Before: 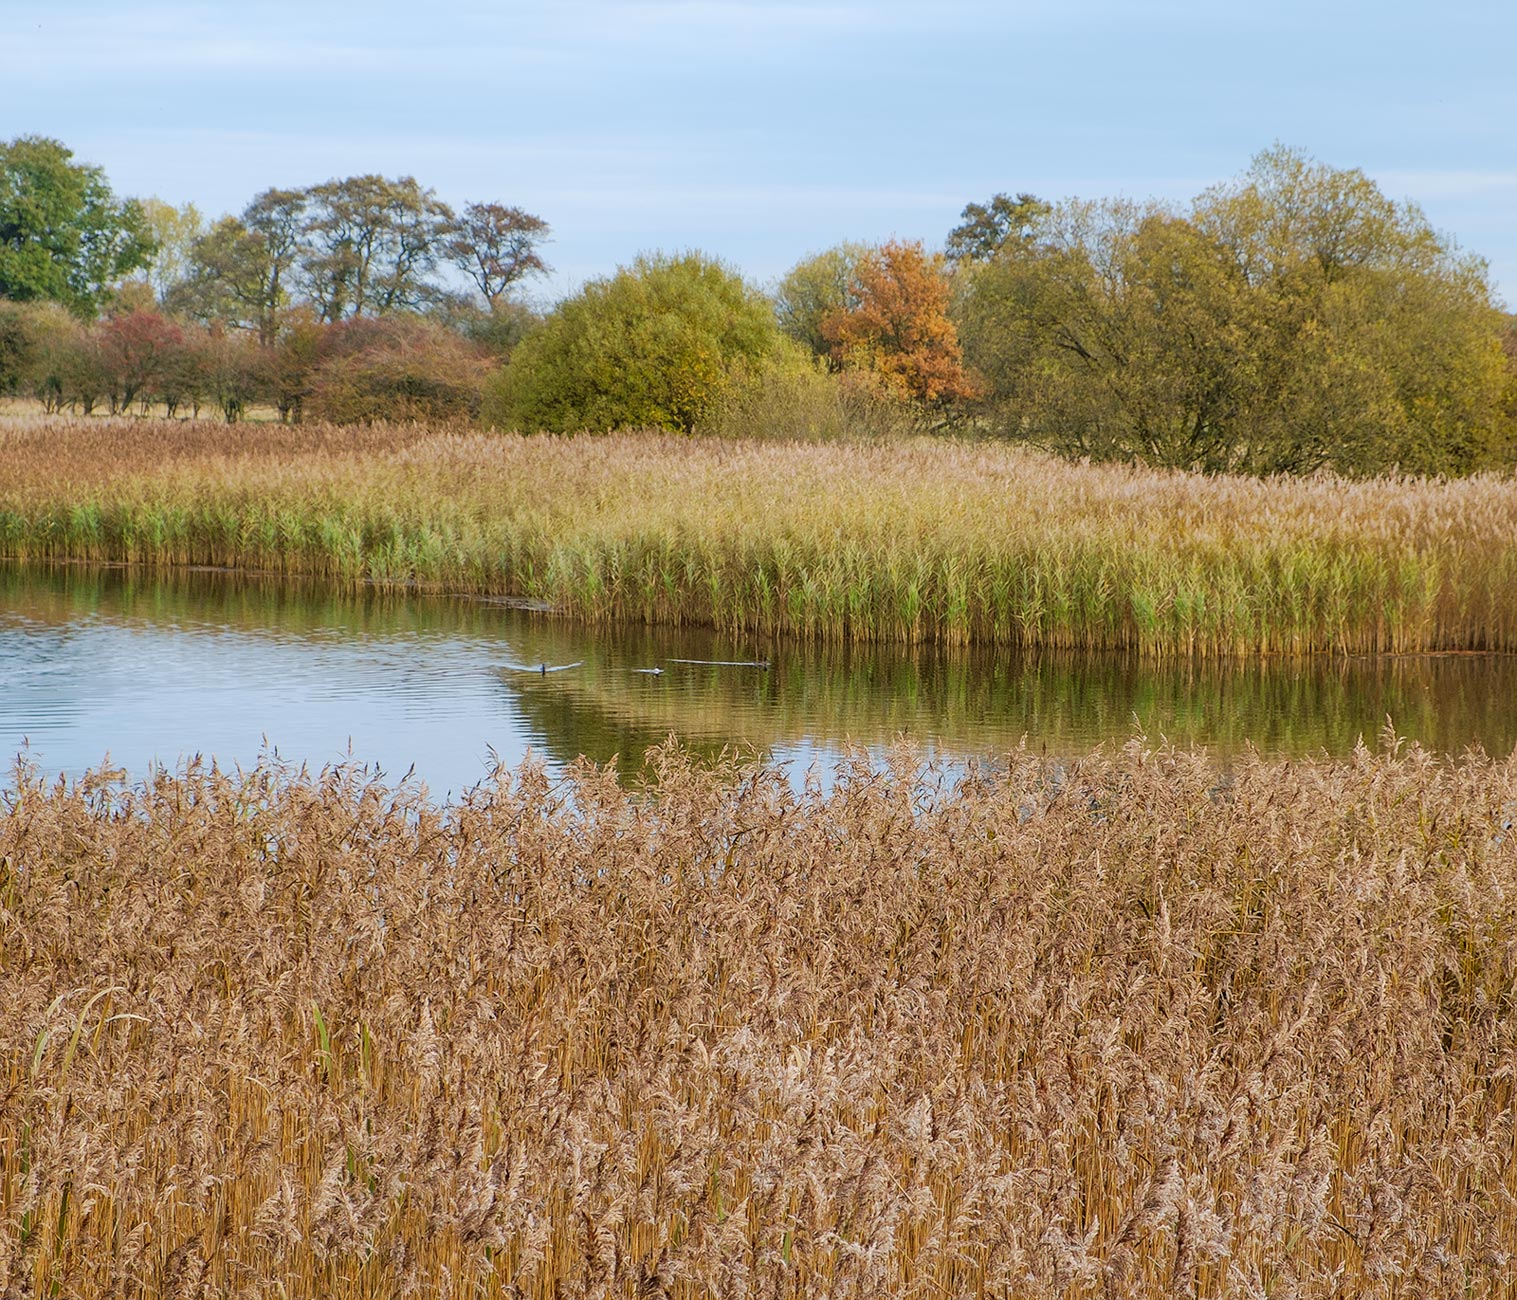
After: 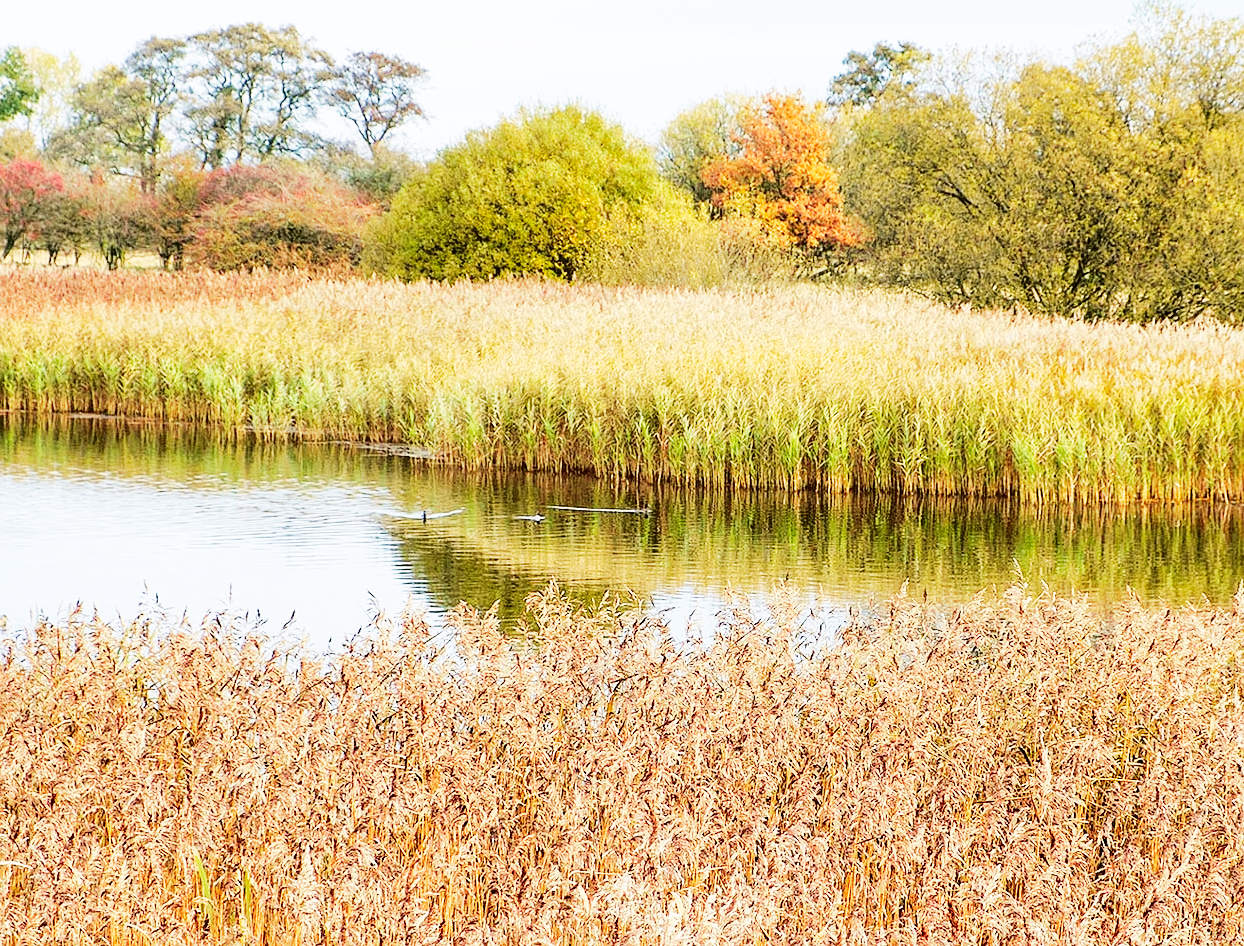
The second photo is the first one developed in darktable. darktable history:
tone curve: curves: ch0 [(0.003, 0) (0.066, 0.031) (0.163, 0.112) (0.264, 0.238) (0.395, 0.421) (0.517, 0.56) (0.684, 0.734) (0.791, 0.814) (1, 1)]; ch1 [(0, 0) (0.164, 0.115) (0.337, 0.332) (0.39, 0.398) (0.464, 0.461) (0.501, 0.5) (0.507, 0.5) (0.534, 0.532) (0.577, 0.59) (0.652, 0.681) (0.733, 0.749) (0.811, 0.796) (1, 1)]; ch2 [(0, 0) (0.337, 0.382) (0.464, 0.476) (0.501, 0.502) (0.527, 0.54) (0.551, 0.565) (0.6, 0.59) (0.687, 0.675) (1, 1)], color space Lab, independent channels, preserve colors none
crop: left 7.856%, top 11.836%, right 10.12%, bottom 15.387%
sharpen: radius 1.272, amount 0.305, threshold 0
base curve: curves: ch0 [(0, 0) (0.007, 0.004) (0.027, 0.03) (0.046, 0.07) (0.207, 0.54) (0.442, 0.872) (0.673, 0.972) (1, 1)], preserve colors none
